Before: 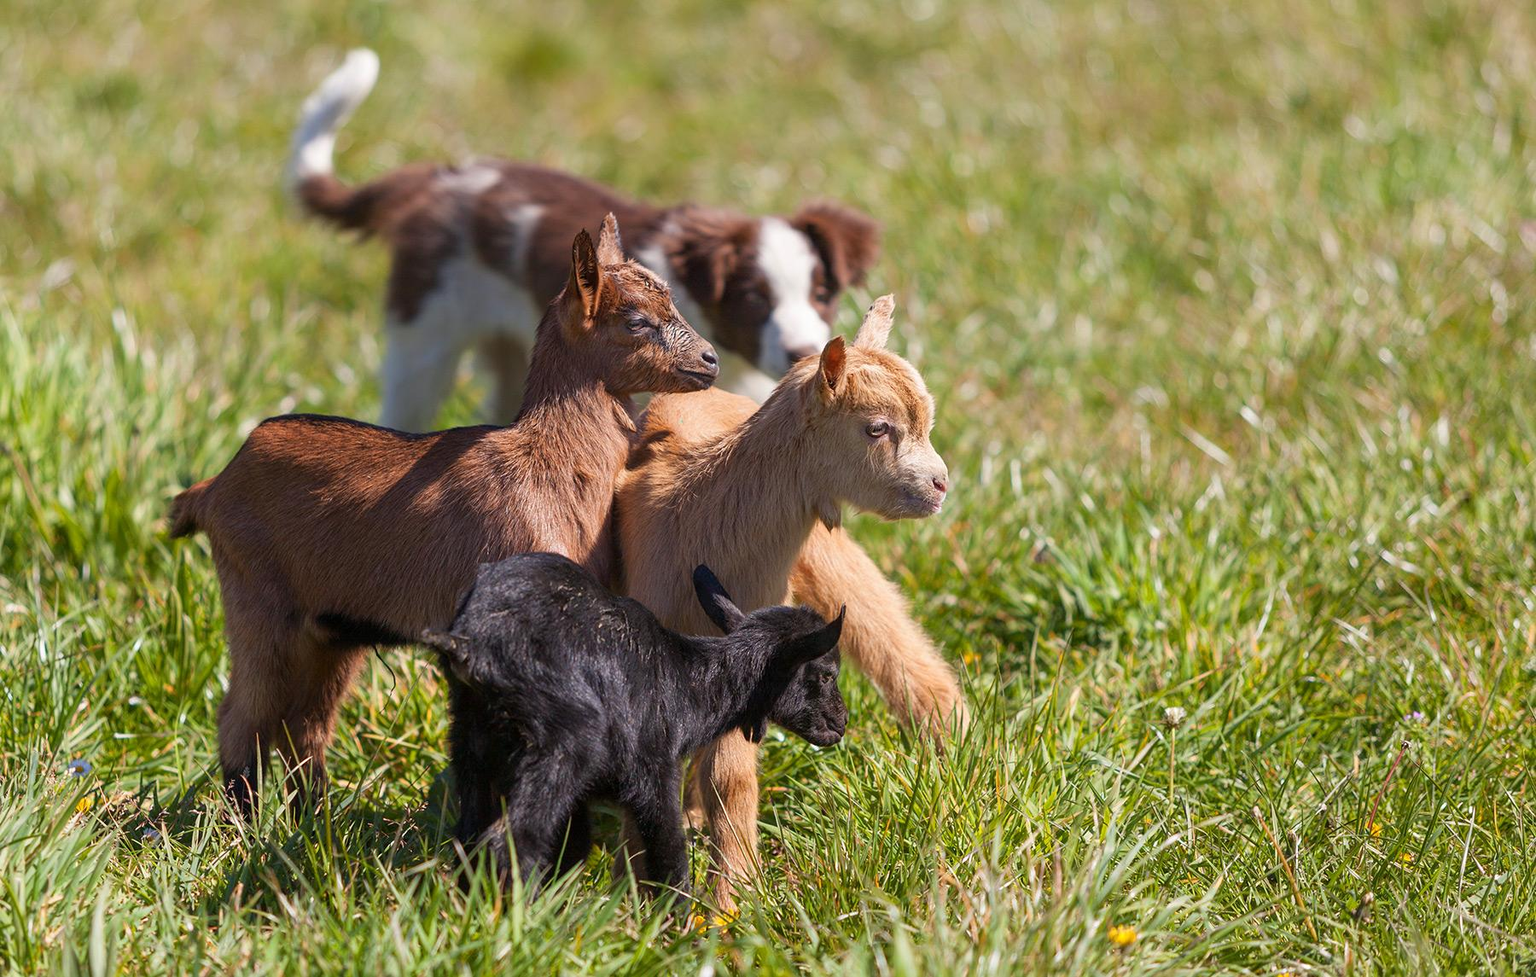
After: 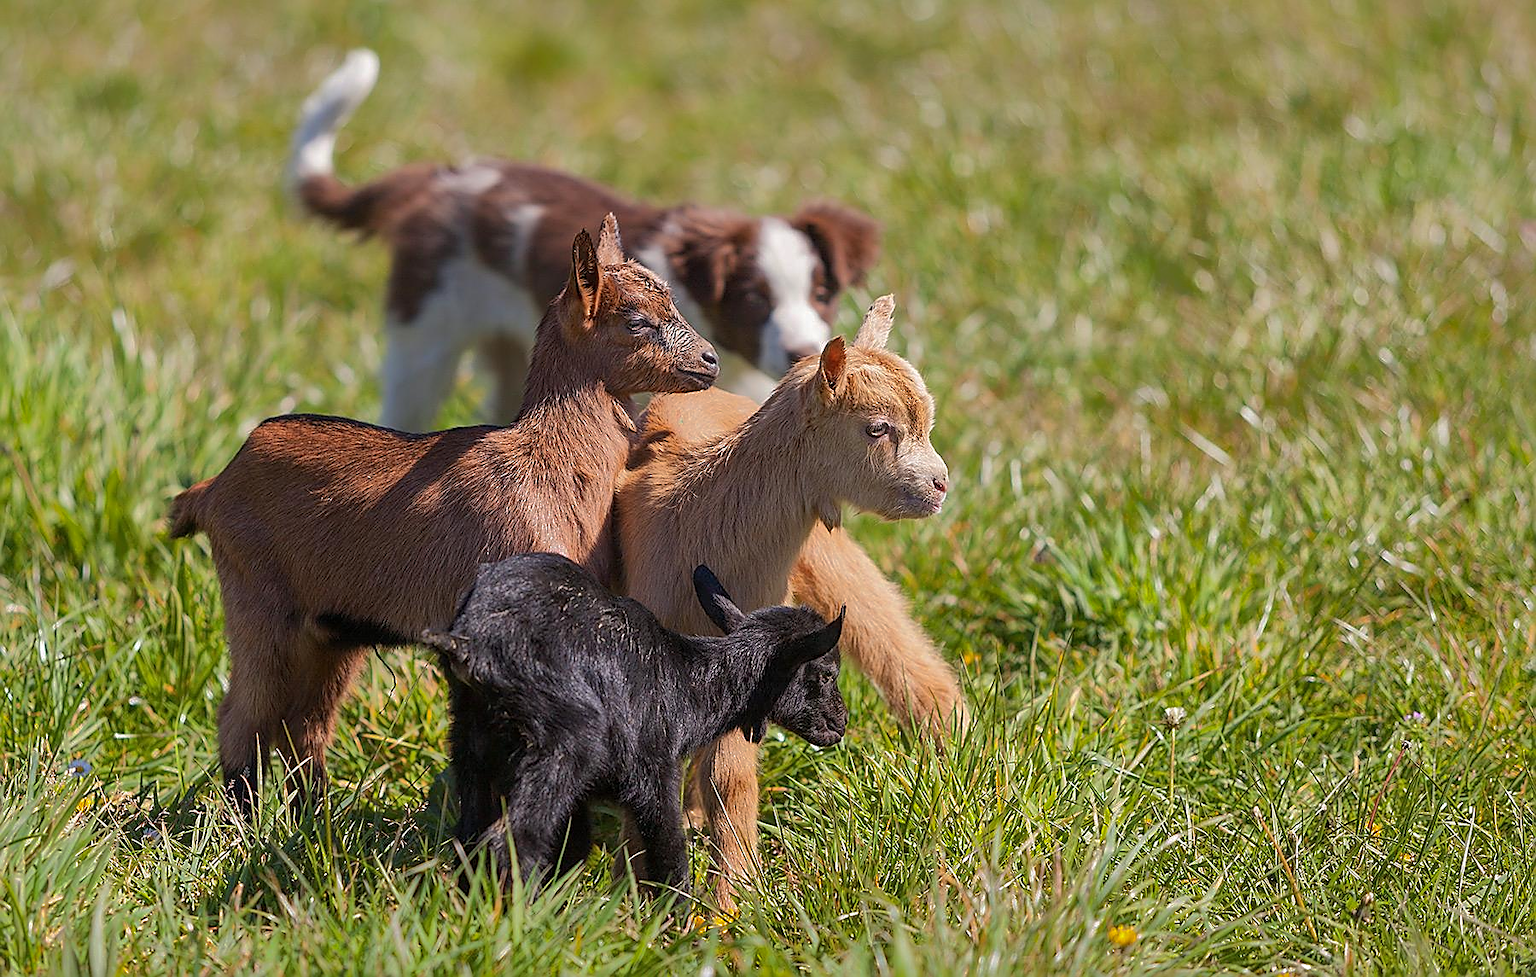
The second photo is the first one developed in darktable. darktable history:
shadows and highlights: shadows 25, highlights -70
sharpen: radius 1.4, amount 1.25, threshold 0.7
